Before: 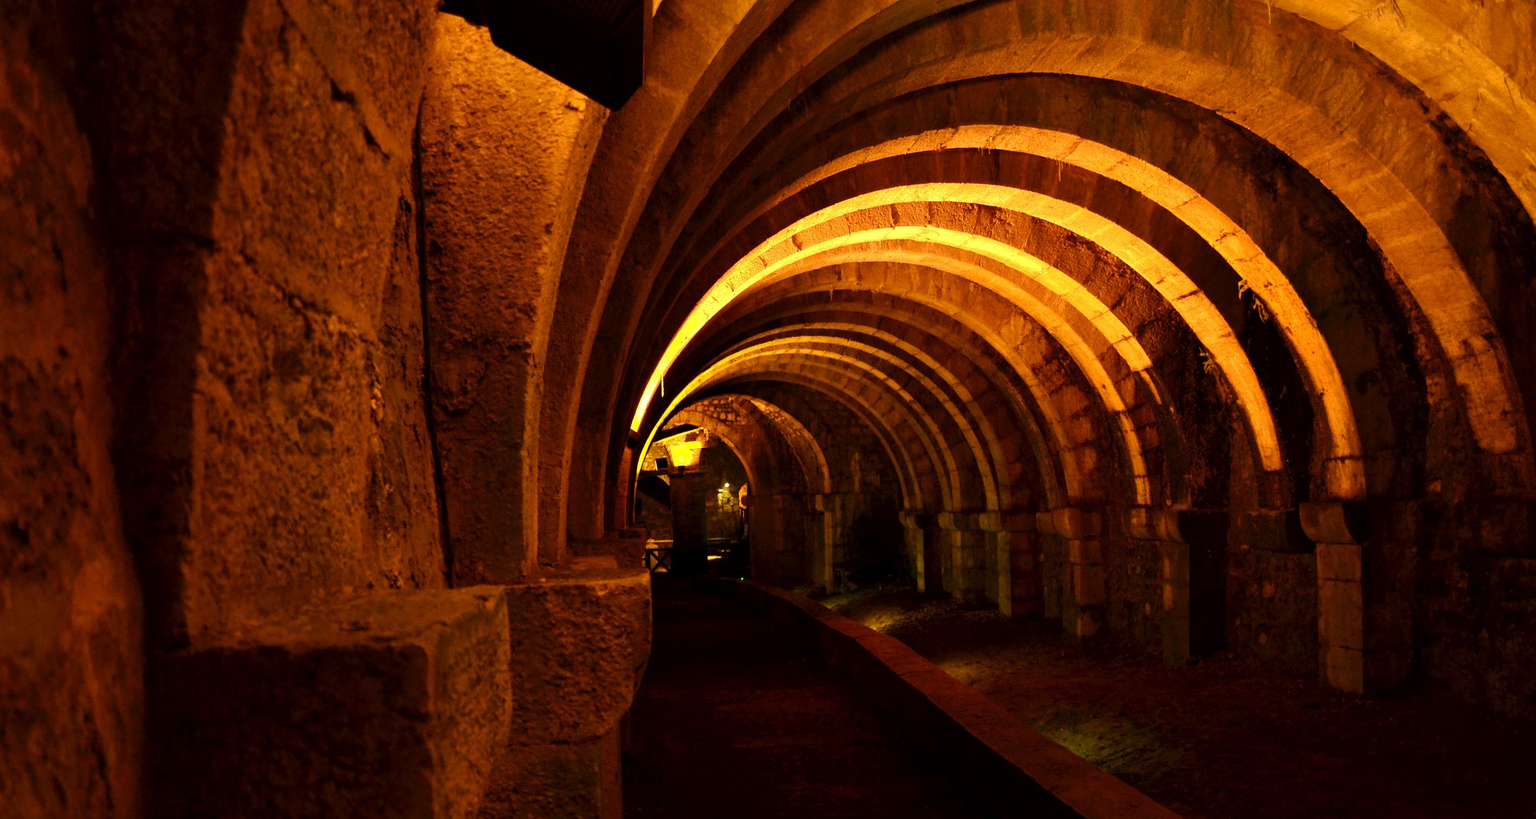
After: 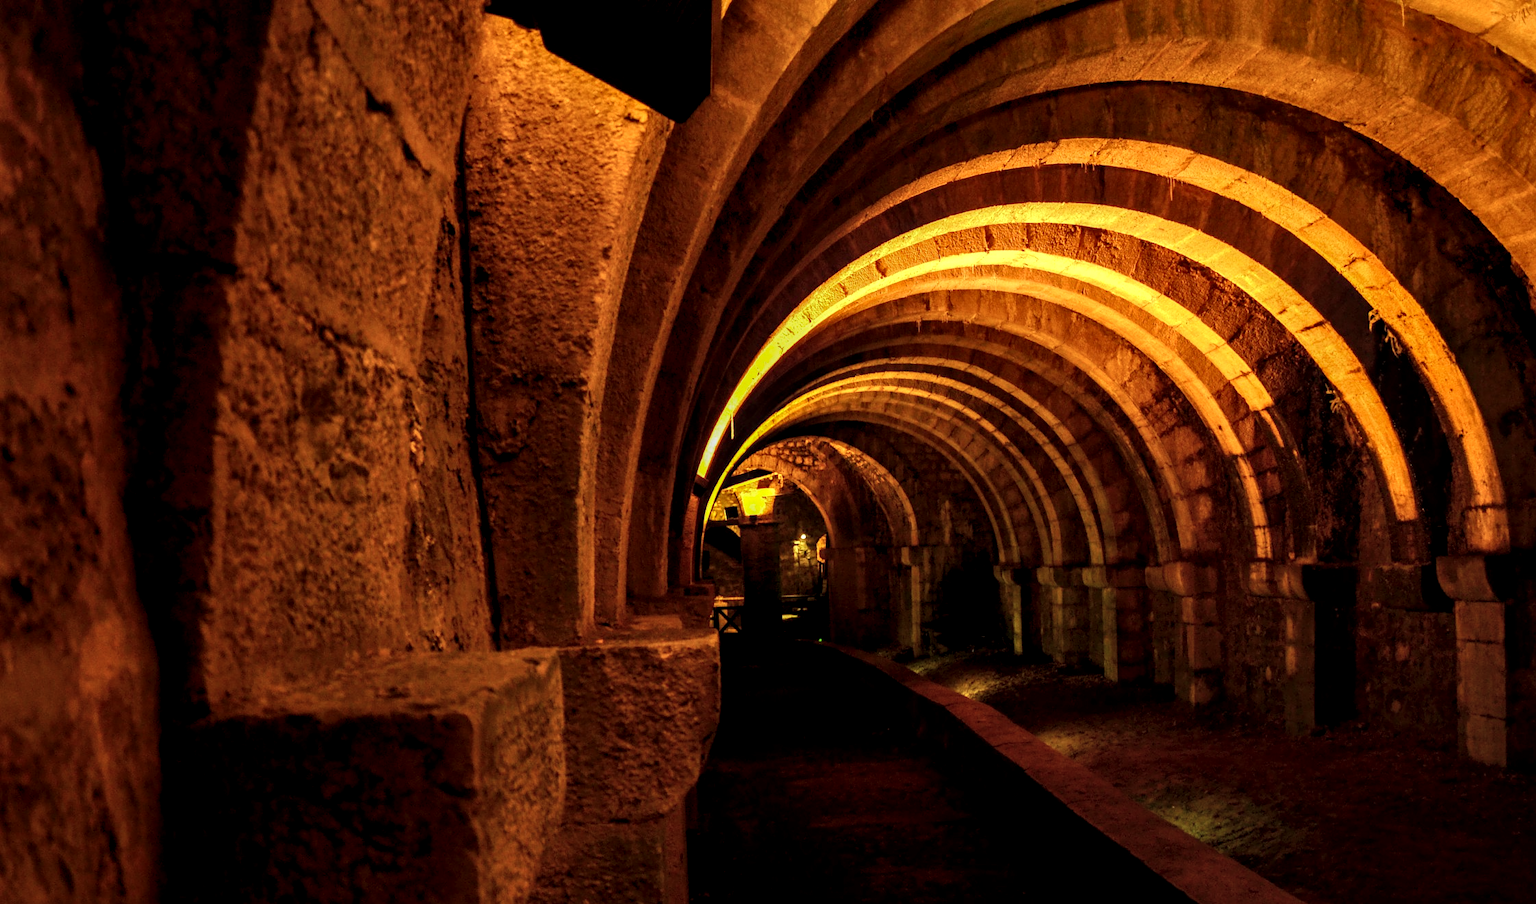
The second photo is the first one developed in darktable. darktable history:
local contrast: highlights 29%, detail 150%
crop: right 9.502%, bottom 0.051%
